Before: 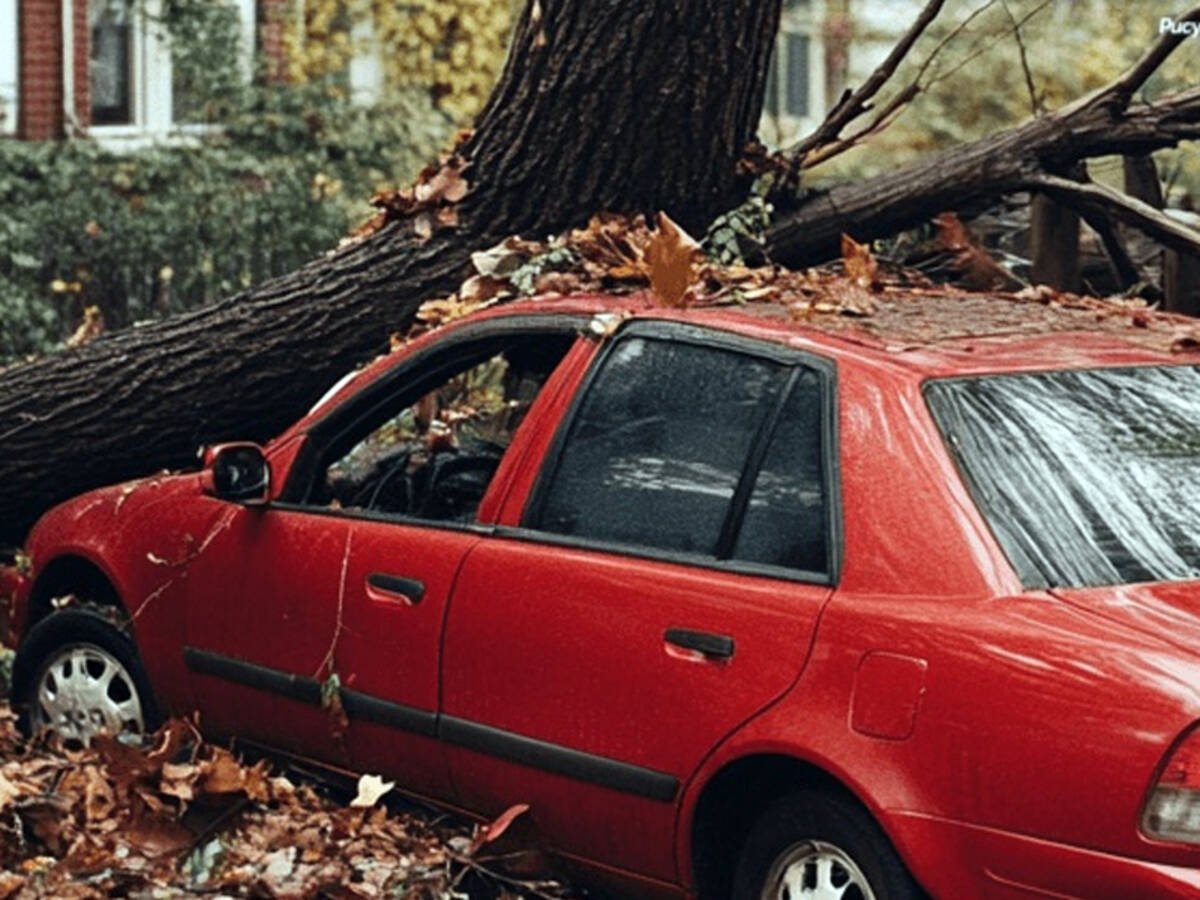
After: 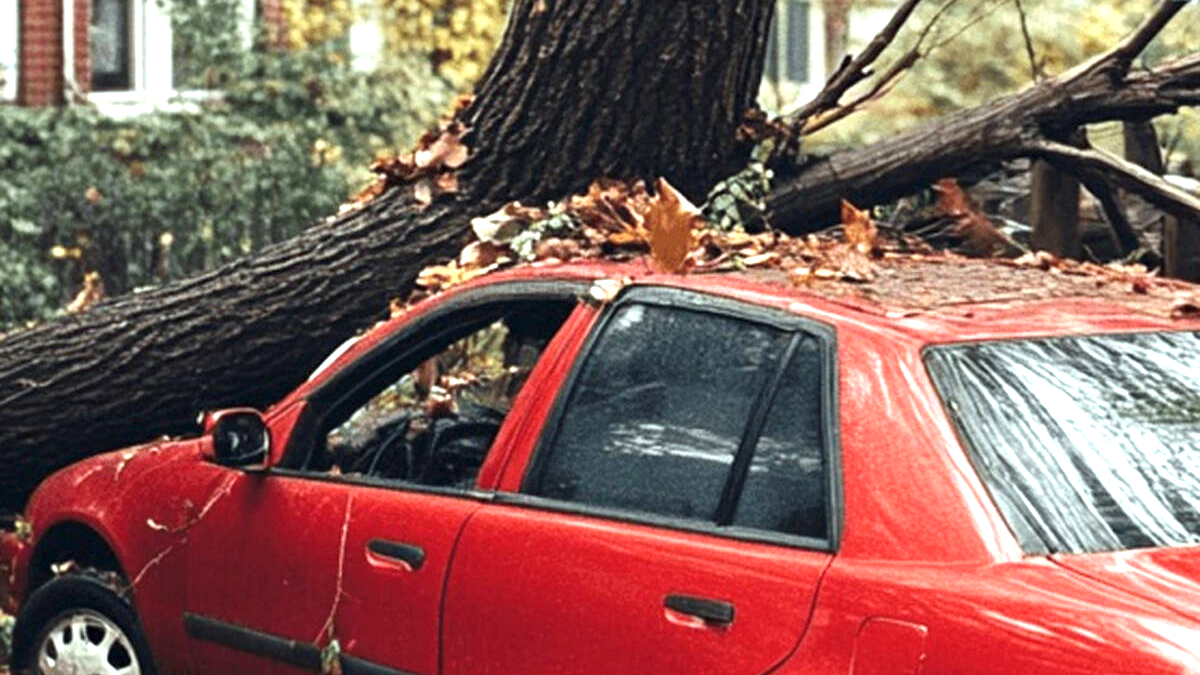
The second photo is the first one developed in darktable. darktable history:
exposure: black level correction 0, exposure 0.896 EV, compensate highlight preservation false
crop: top 3.8%, bottom 21.156%
tone equalizer: on, module defaults
